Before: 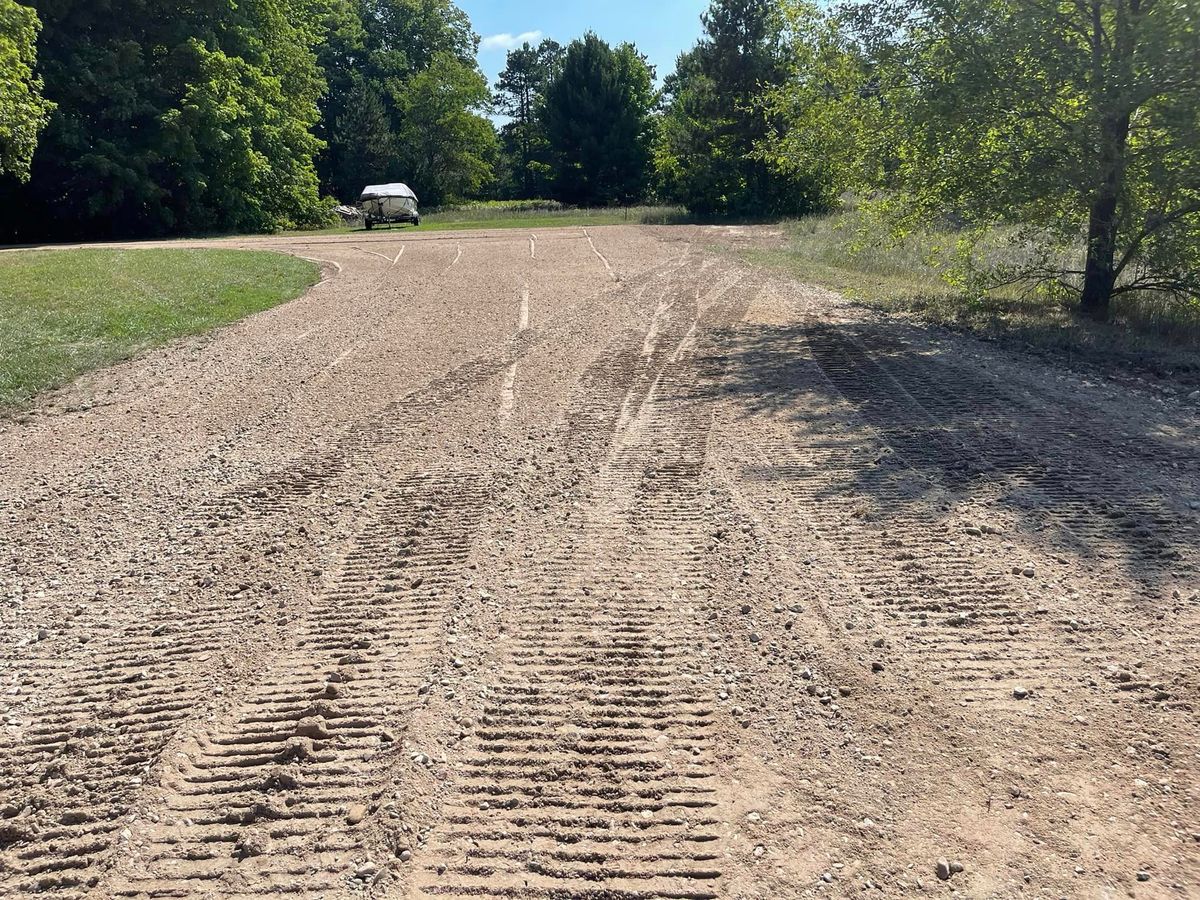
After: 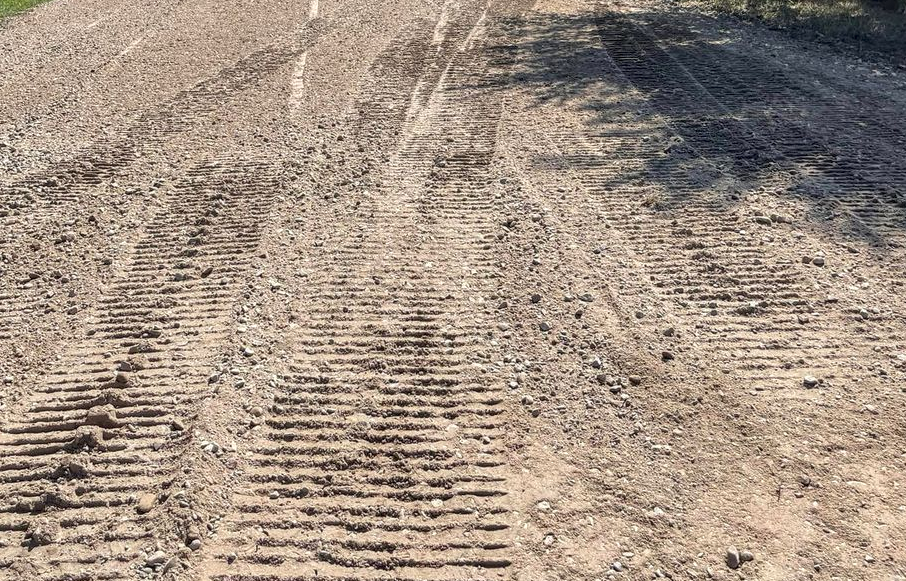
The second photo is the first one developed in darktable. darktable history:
local contrast: on, module defaults
crop and rotate: left 17.501%, top 34.604%, right 6.918%, bottom 0.788%
